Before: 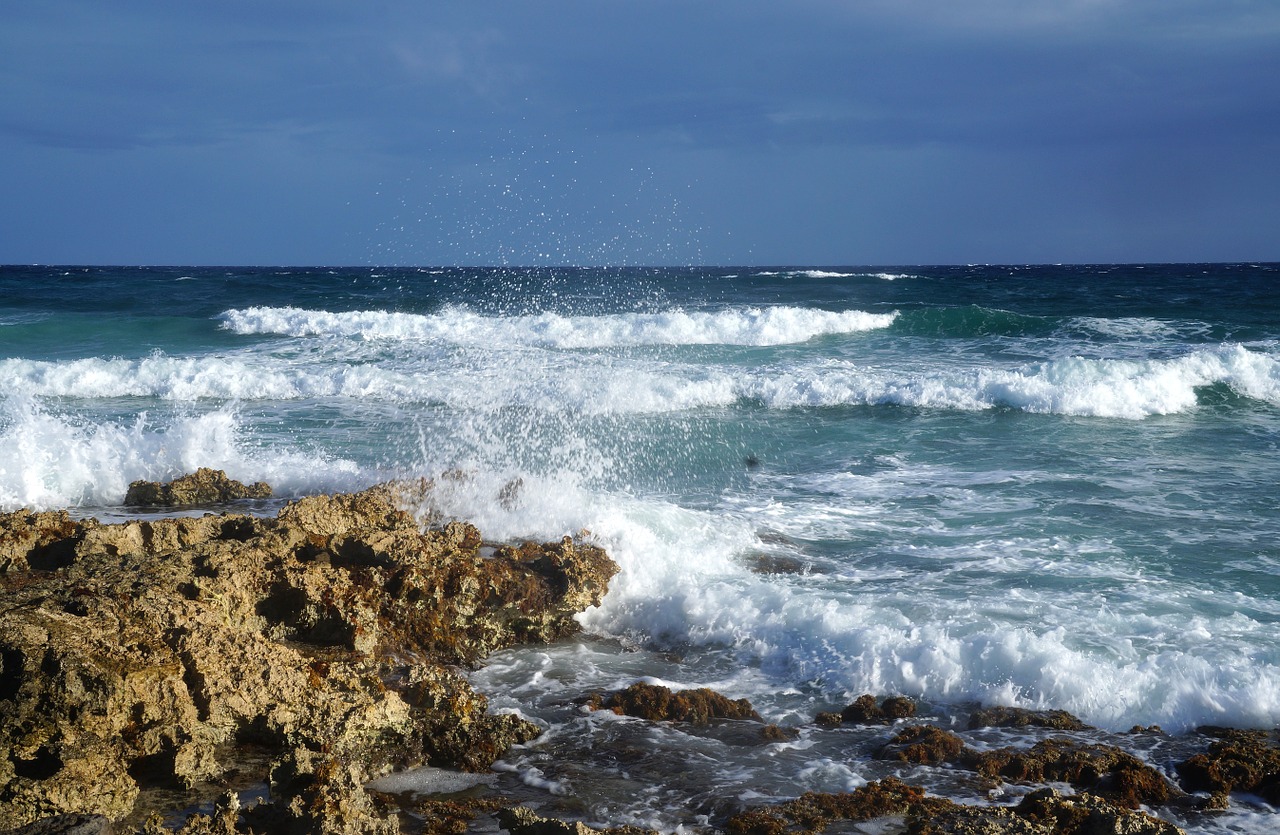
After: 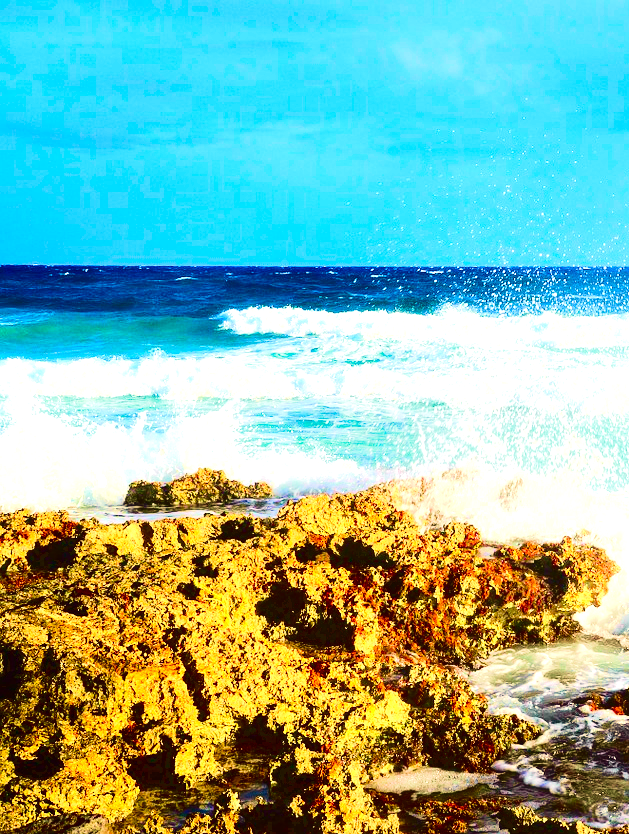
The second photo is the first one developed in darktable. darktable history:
white balance: red 1.045, blue 0.932
exposure: exposure 1.061 EV, compensate highlight preservation false
color balance: lift [1, 1.001, 0.999, 1.001], gamma [1, 1.004, 1.007, 0.993], gain [1, 0.991, 0.987, 1.013], contrast 10%, output saturation 120%
velvia: strength 67.07%, mid-tones bias 0.972
contrast brightness saturation: contrast 0.18, saturation 0.3
crop and rotate: left 0%, top 0%, right 50.845%
color balance rgb: perceptual saturation grading › global saturation 25%, perceptual saturation grading › highlights -50%, perceptual saturation grading › shadows 30%, perceptual brilliance grading › global brilliance 12%, global vibrance 20%
tone curve: curves: ch0 [(0, 0.006) (0.184, 0.117) (0.405, 0.46) (0.456, 0.528) (0.634, 0.728) (0.877, 0.89) (0.984, 0.935)]; ch1 [(0, 0) (0.443, 0.43) (0.492, 0.489) (0.566, 0.579) (0.595, 0.625) (0.608, 0.667) (0.65, 0.729) (1, 1)]; ch2 [(0, 0) (0.33, 0.301) (0.421, 0.443) (0.447, 0.489) (0.495, 0.505) (0.537, 0.583) (0.586, 0.591) (0.663, 0.686) (1, 1)], color space Lab, independent channels, preserve colors none
